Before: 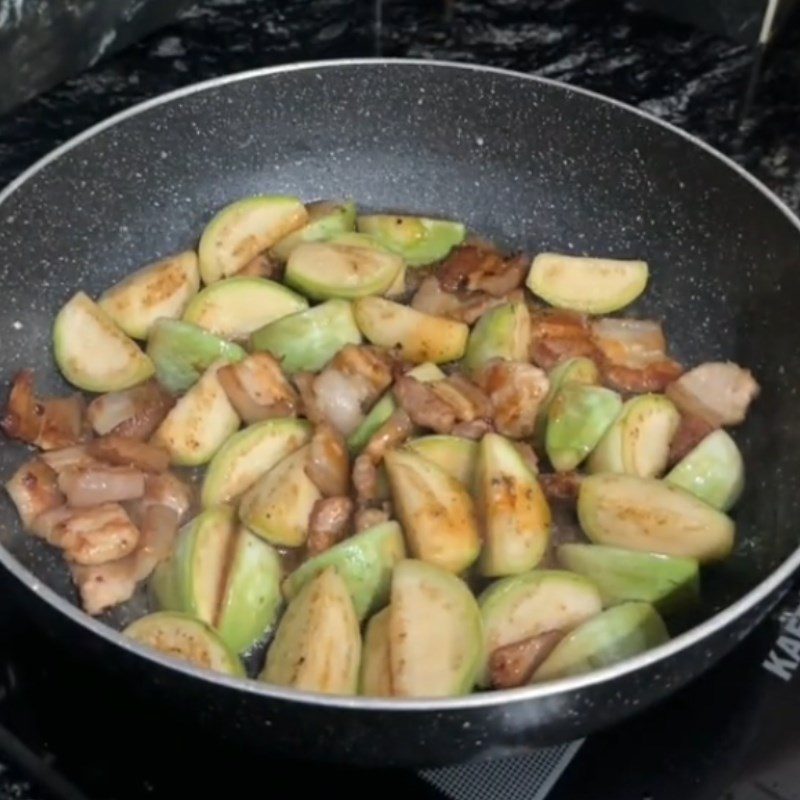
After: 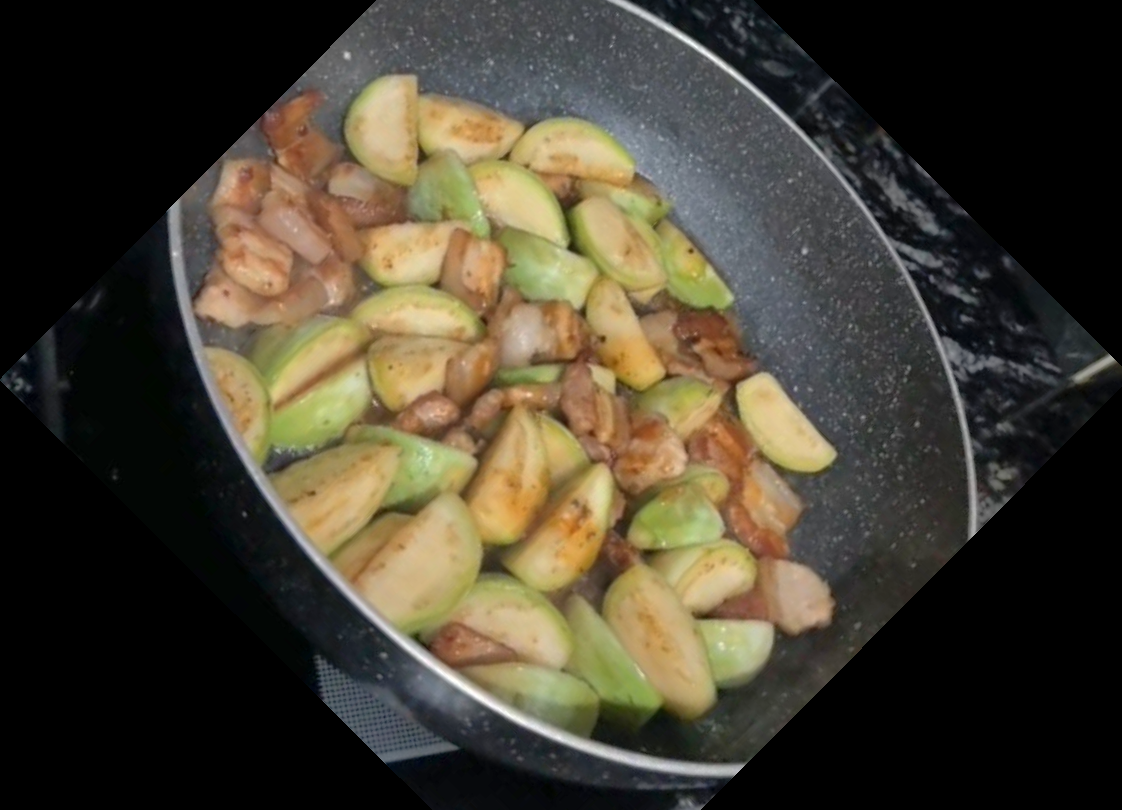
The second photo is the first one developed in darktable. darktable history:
crop and rotate: angle -44.83°, top 16.595%, right 0.776%, bottom 11.737%
shadows and highlights: on, module defaults
